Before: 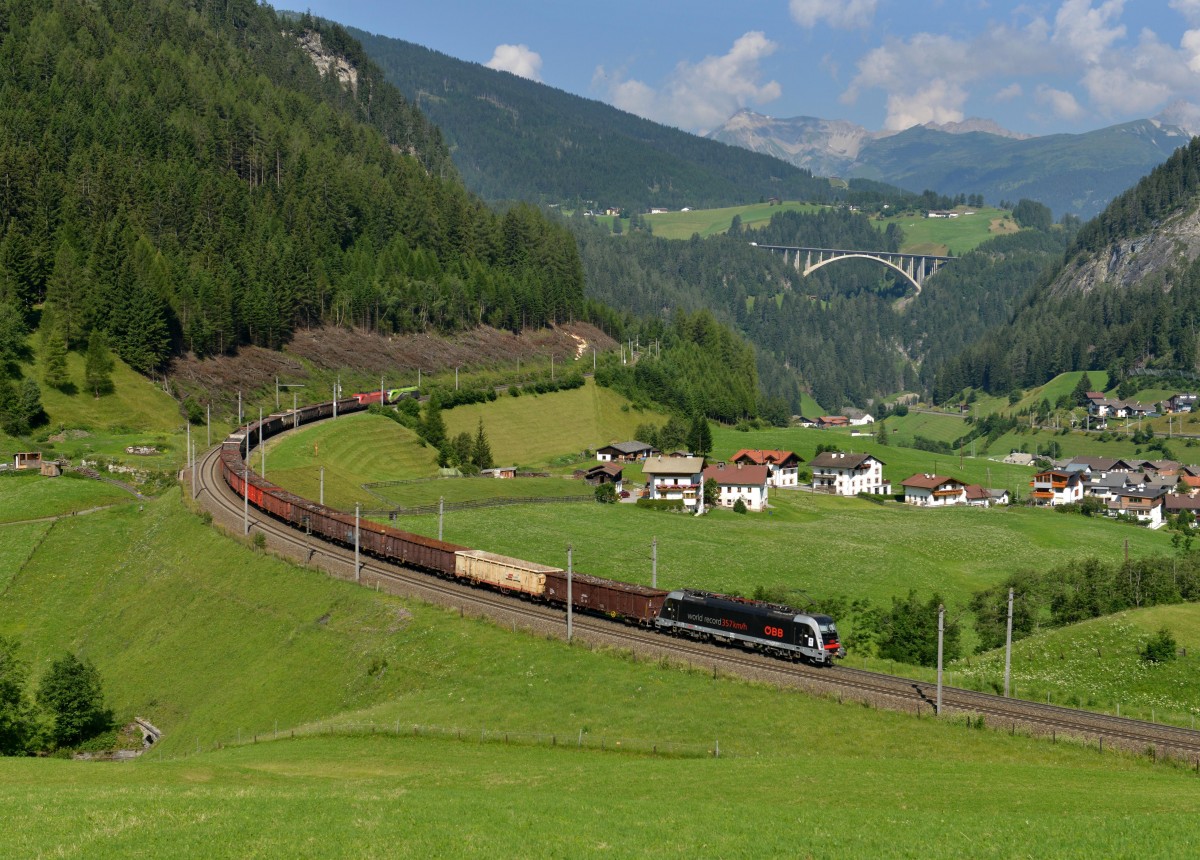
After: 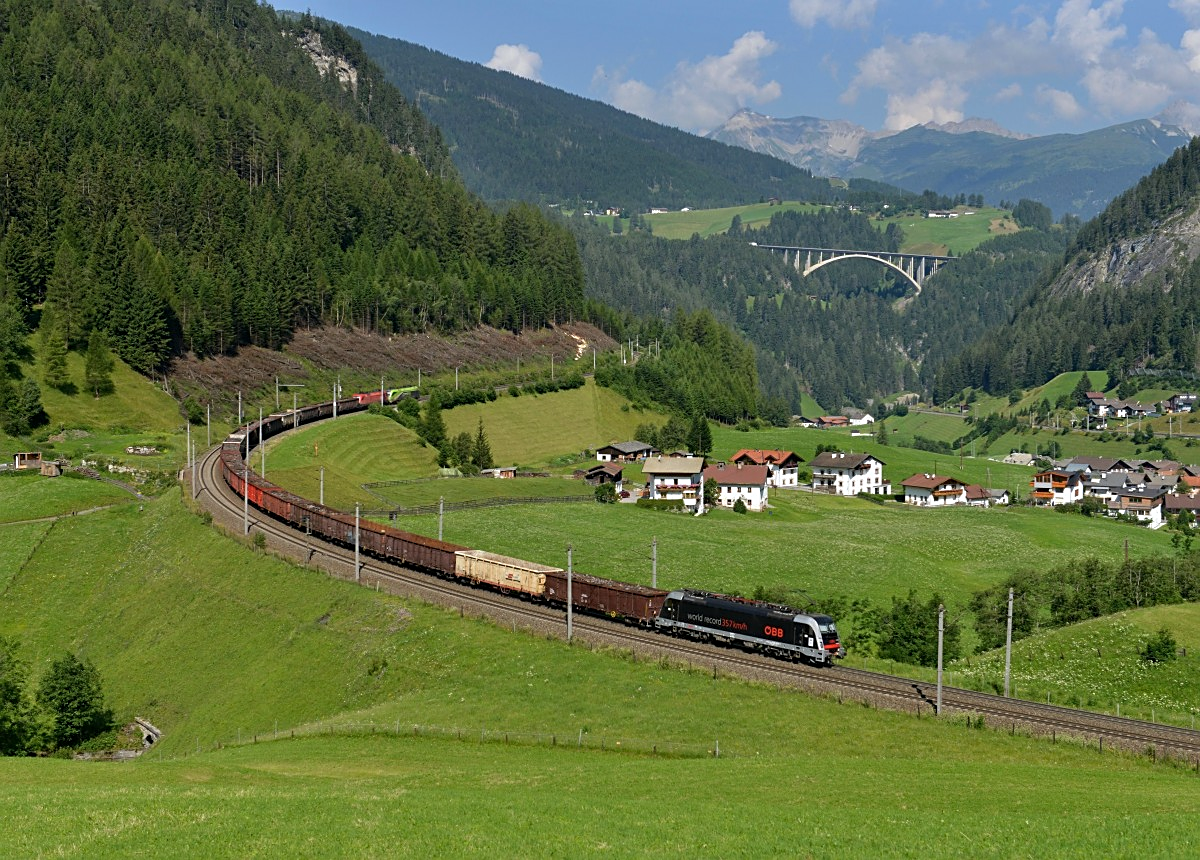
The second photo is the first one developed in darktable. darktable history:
white balance: red 0.988, blue 1.017
sharpen: on, module defaults
